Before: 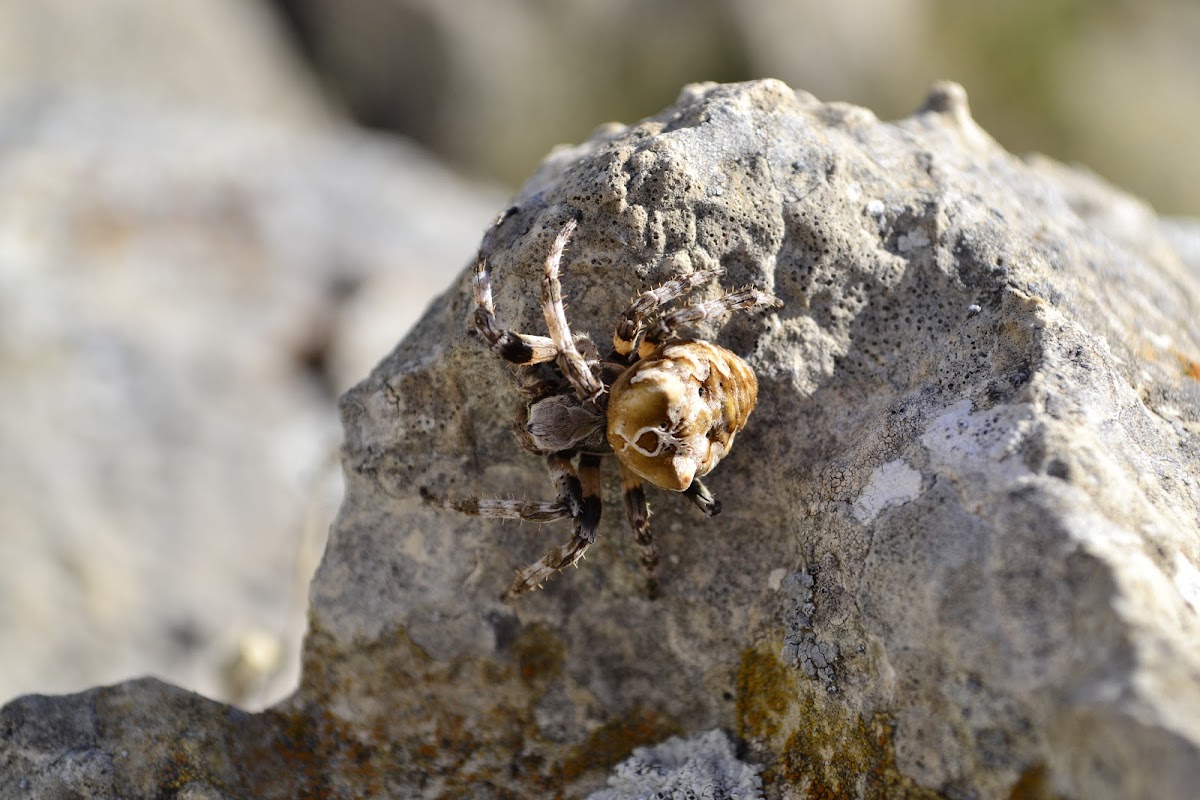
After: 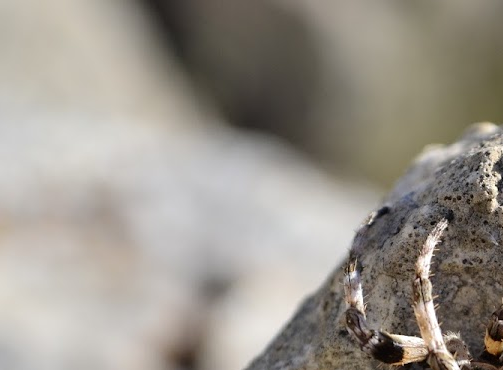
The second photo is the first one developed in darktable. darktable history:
crop and rotate: left 10.817%, top 0.062%, right 47.194%, bottom 53.626%
tone equalizer: on, module defaults
